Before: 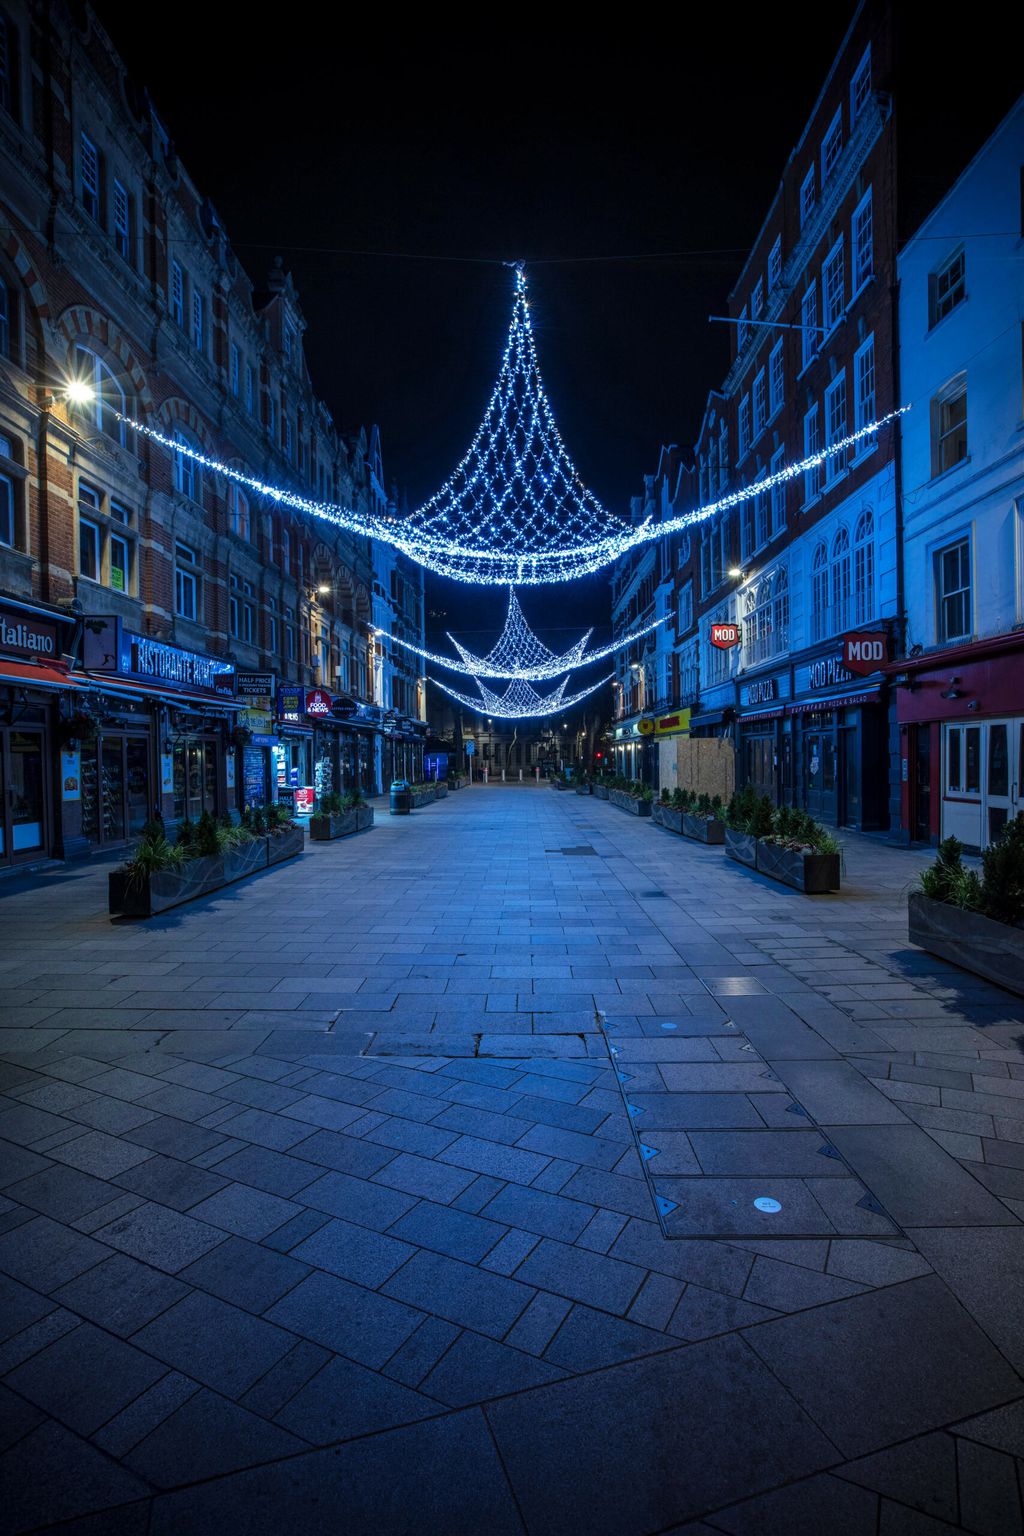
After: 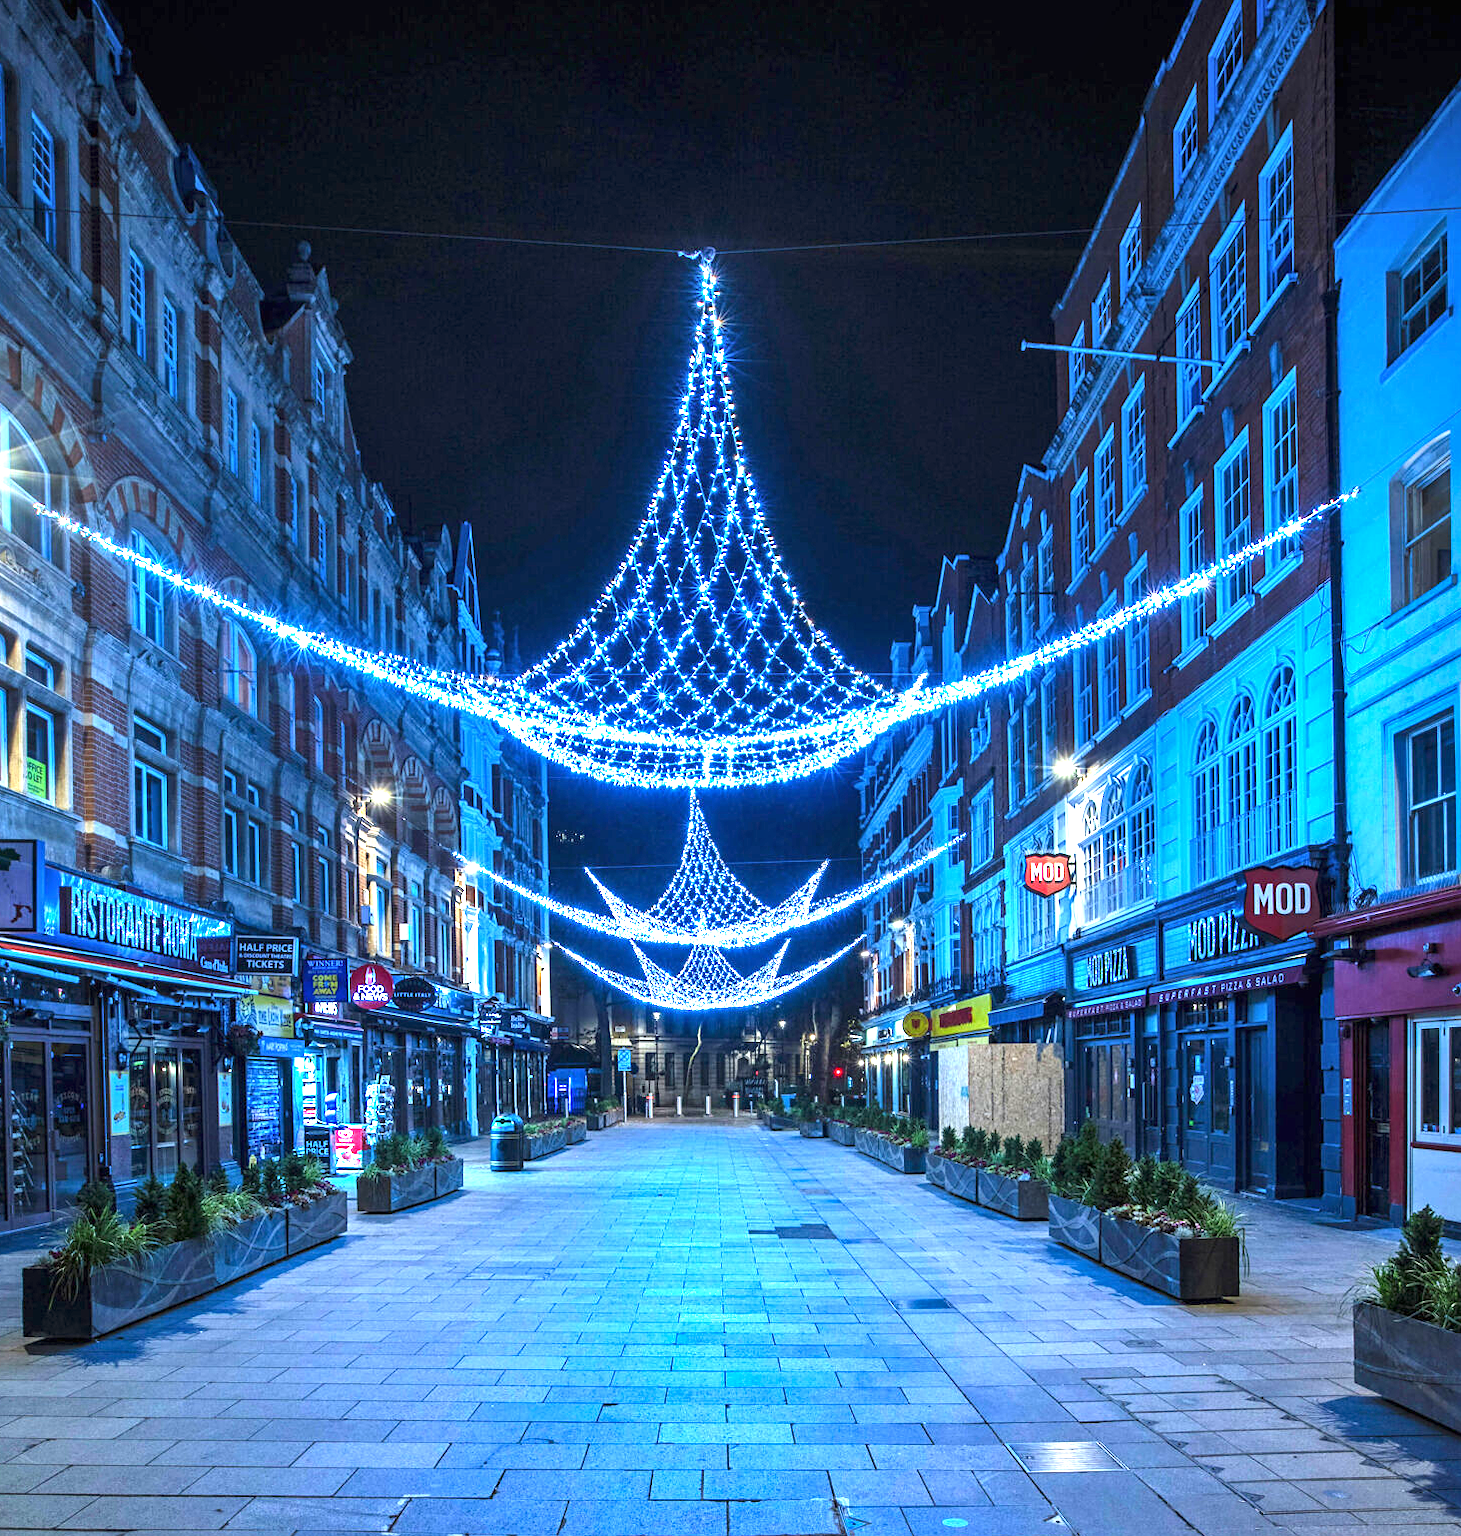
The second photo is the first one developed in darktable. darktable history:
exposure: black level correction 0, exposure 2 EV, compensate highlight preservation false
shadows and highlights: shadows 22.1, highlights -49.17, soften with gaussian
sharpen: amount 0.202
crop and rotate: left 9.337%, top 7.229%, right 4.948%, bottom 32.683%
